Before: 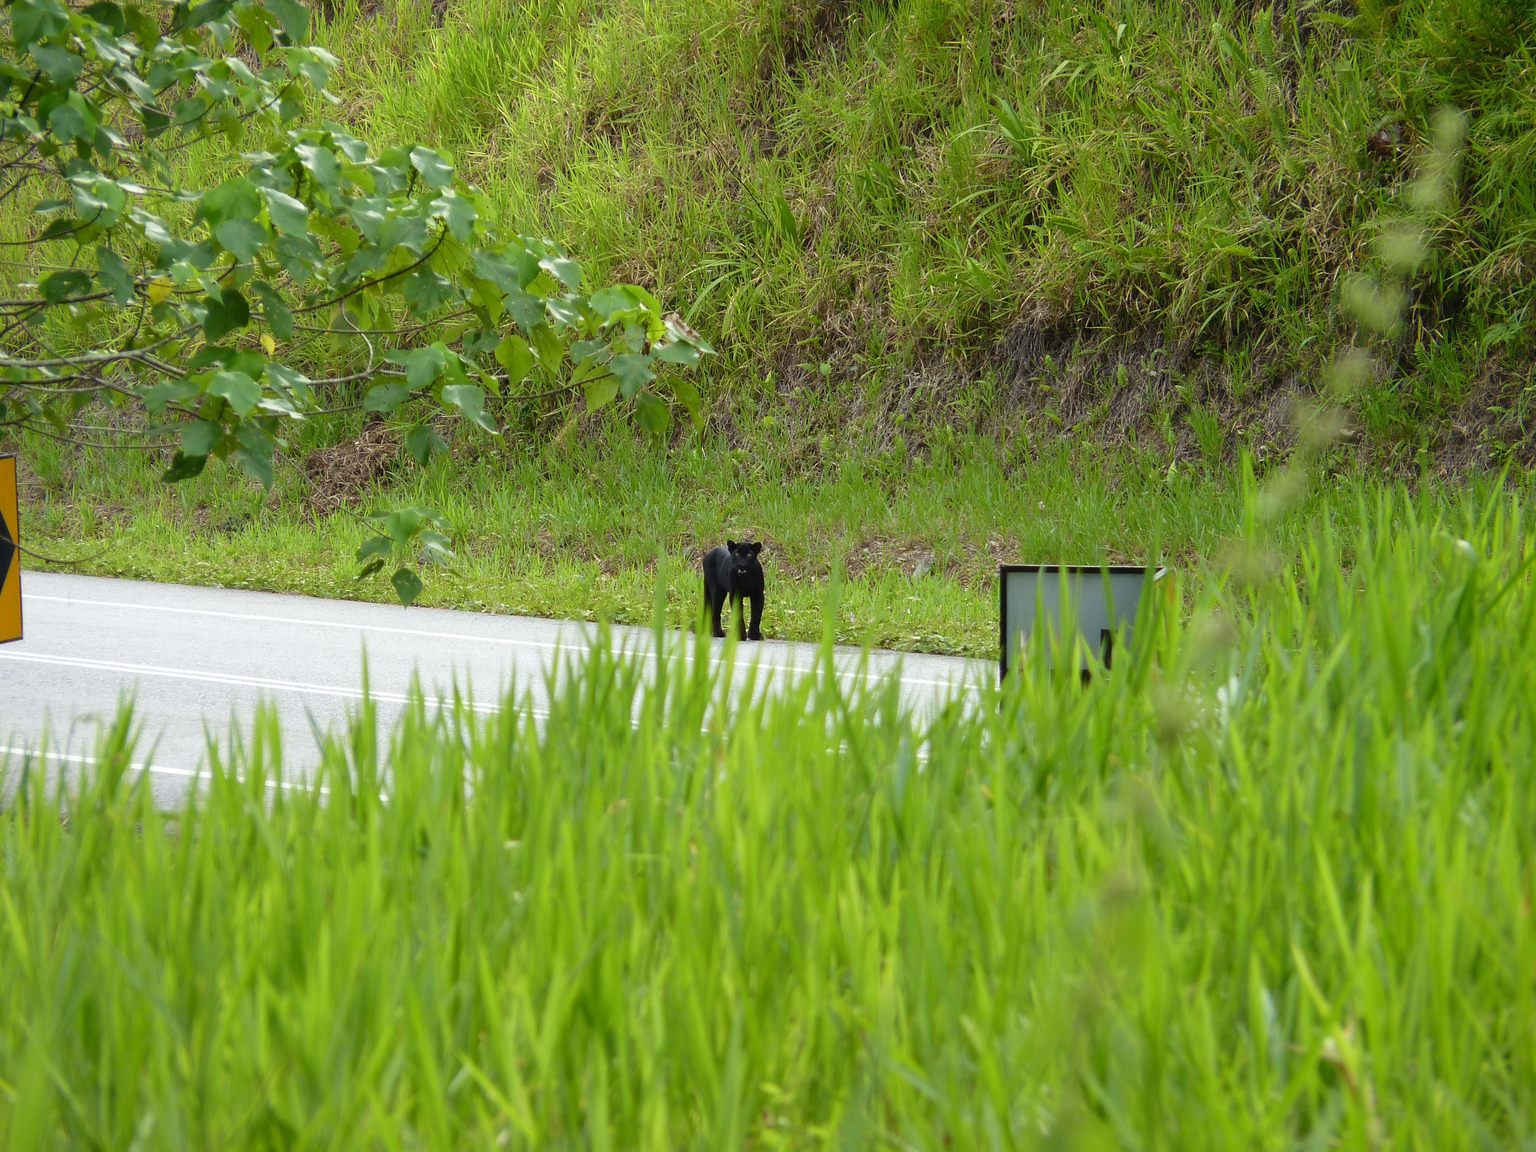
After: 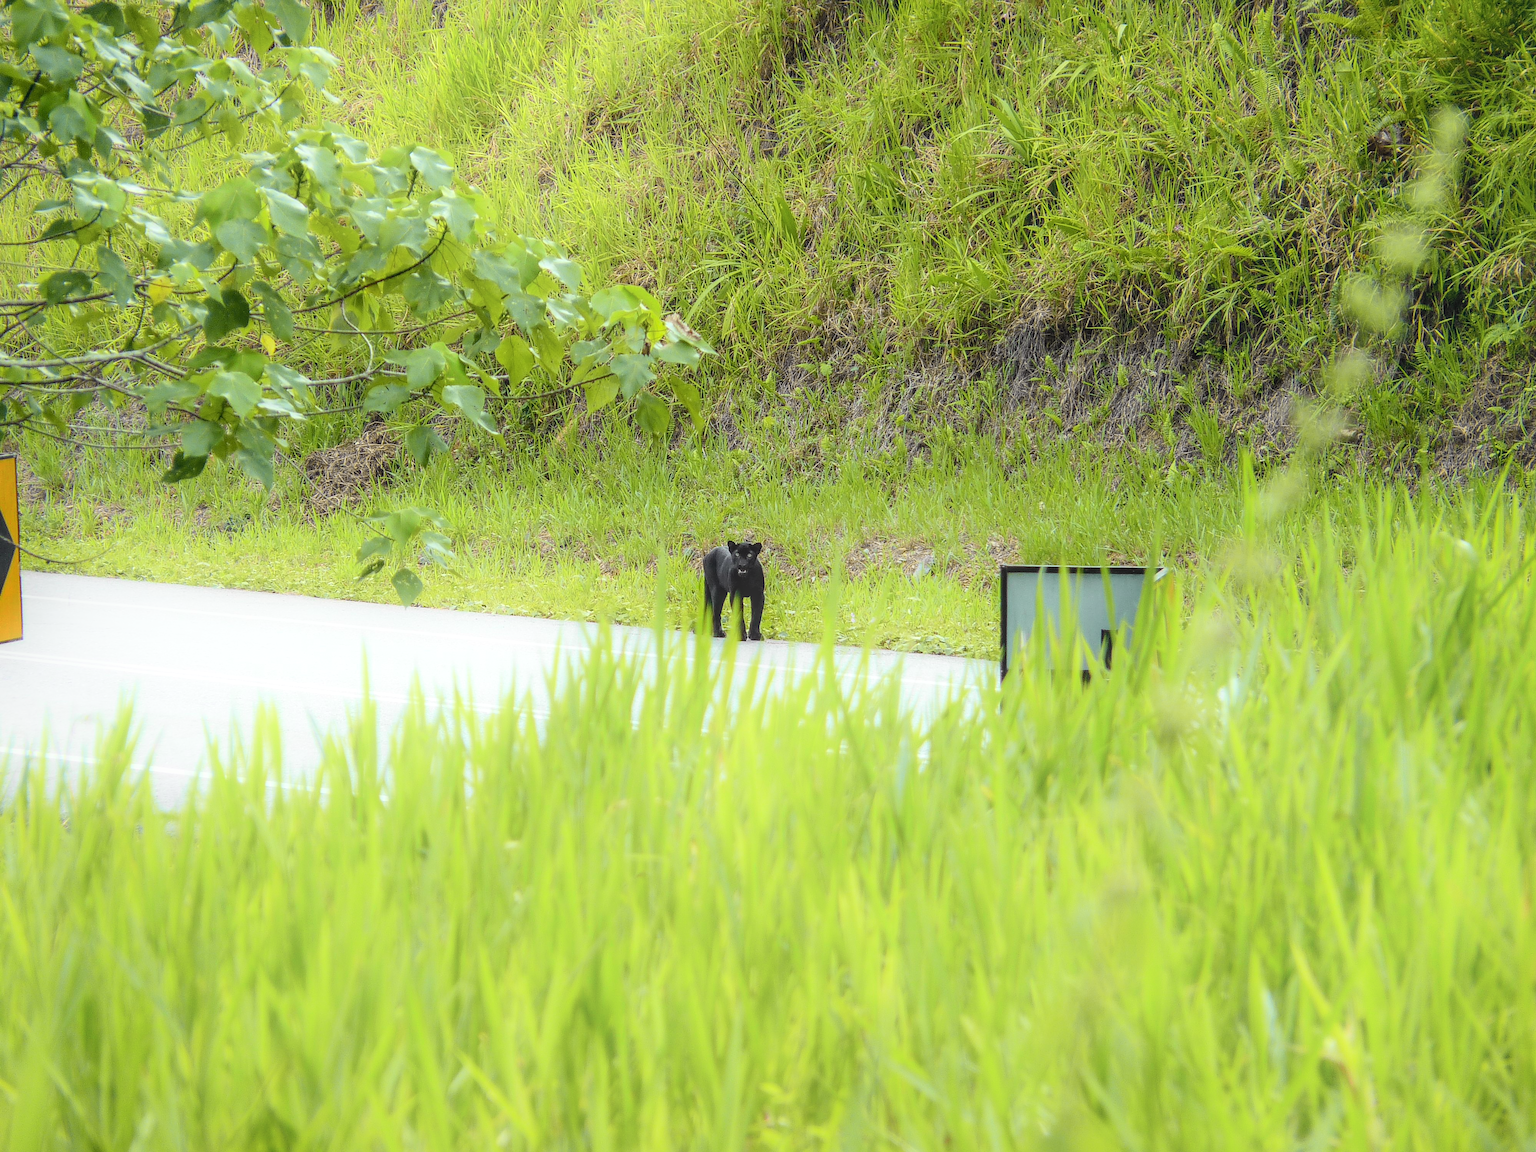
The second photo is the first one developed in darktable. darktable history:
shadows and highlights: highlights 70.7, soften with gaussian
local contrast: highlights 0%, shadows 0%, detail 133%
contrast equalizer: octaves 7, y [[0.528 ×6], [0.514 ×6], [0.362 ×6], [0 ×6], [0 ×6]]
contrast brightness saturation: contrast -0.15, brightness 0.05, saturation -0.12
tone curve: curves: ch0 [(0, 0.005) (0.103, 0.097) (0.18, 0.207) (0.384, 0.465) (0.491, 0.585) (0.629, 0.726) (0.84, 0.866) (1, 0.947)]; ch1 [(0, 0) (0.172, 0.123) (0.324, 0.253) (0.396, 0.388) (0.478, 0.461) (0.499, 0.497) (0.532, 0.515) (0.57, 0.584) (0.635, 0.675) (0.805, 0.892) (1, 1)]; ch2 [(0, 0) (0.411, 0.424) (0.496, 0.501) (0.515, 0.507) (0.553, 0.562) (0.604, 0.642) (0.708, 0.768) (0.839, 0.916) (1, 1)], color space Lab, independent channels, preserve colors none
sharpen: radius 1.559, amount 0.373, threshold 1.271
tone equalizer: on, module defaults
